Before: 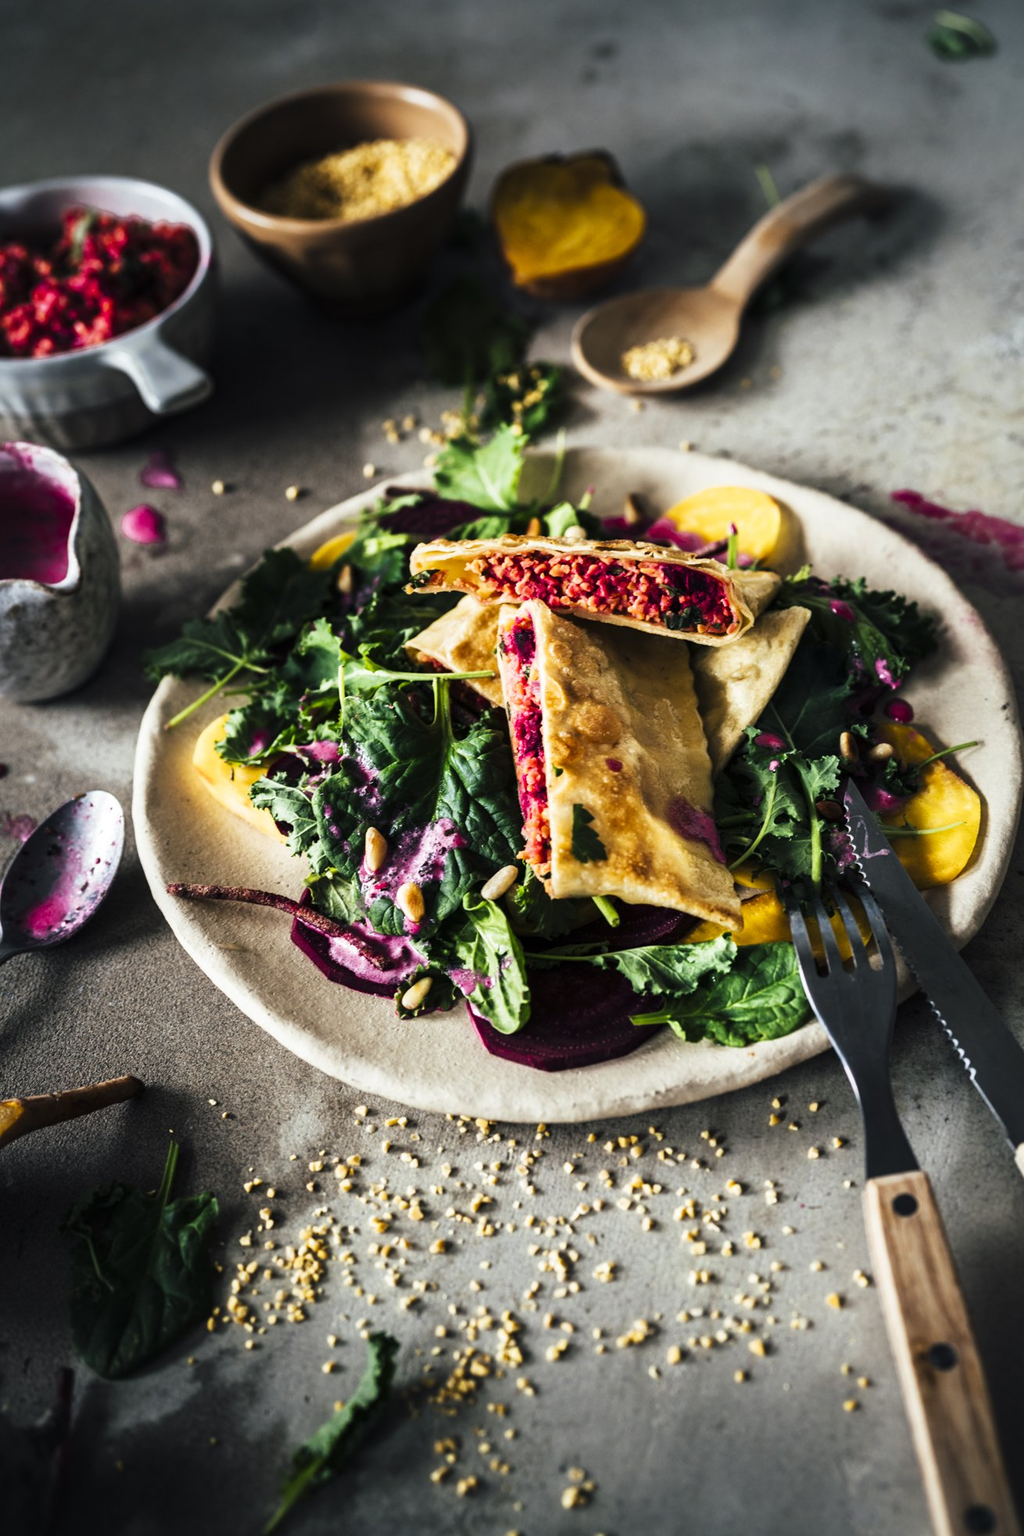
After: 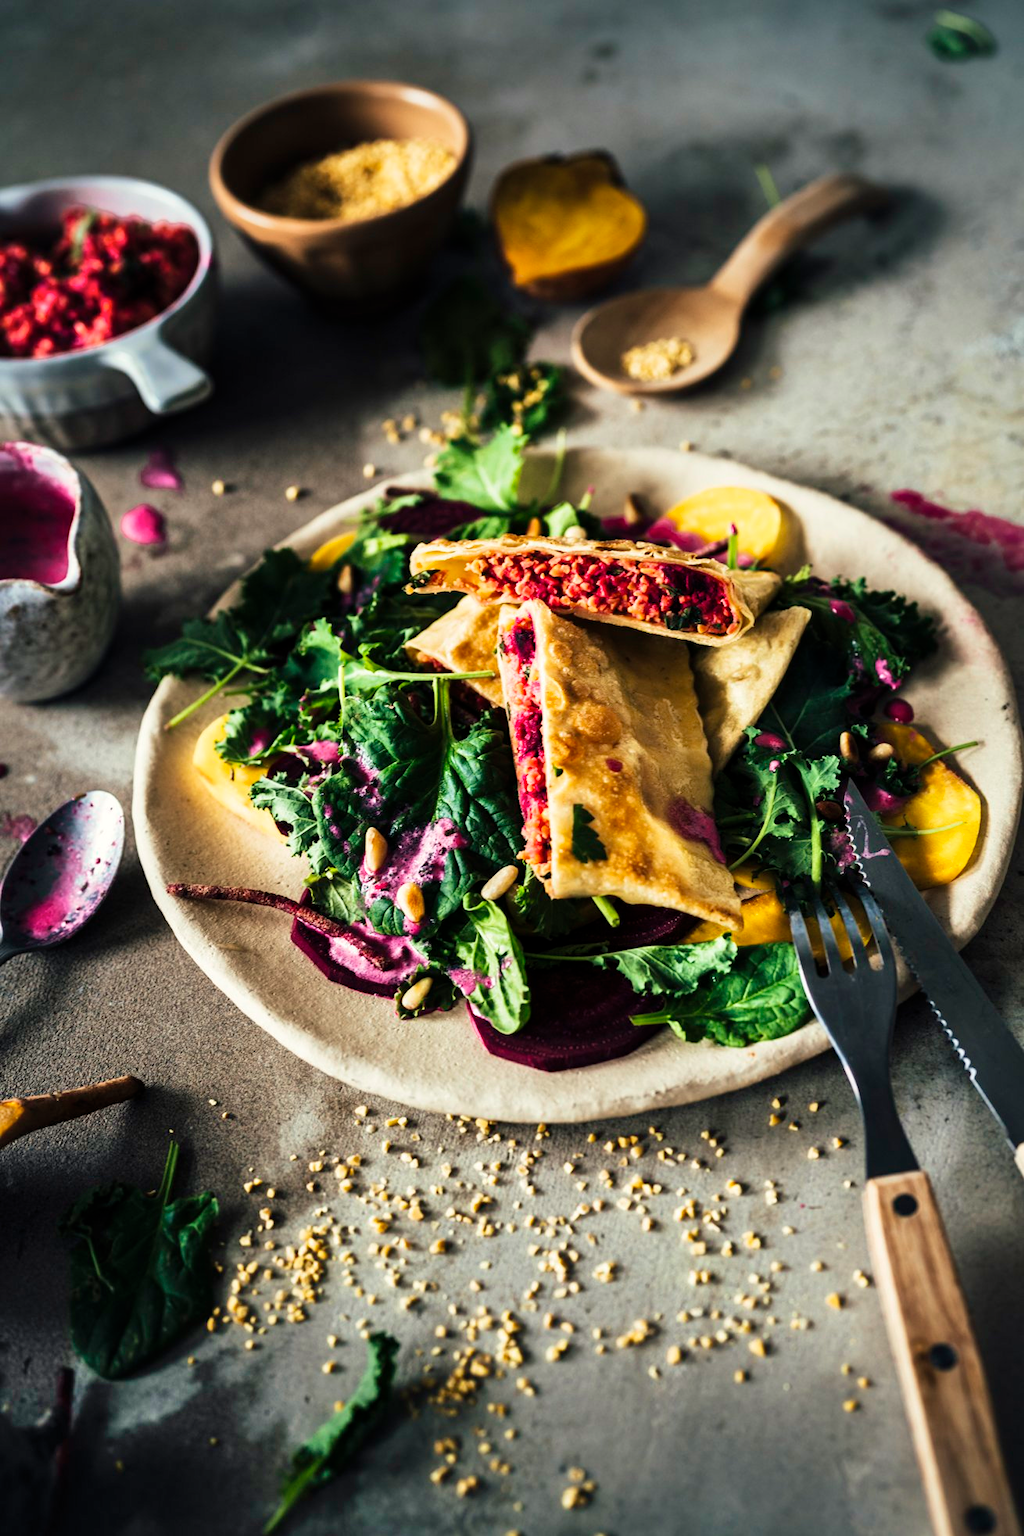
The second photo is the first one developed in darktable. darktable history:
velvia: on, module defaults
shadows and highlights: low approximation 0.01, soften with gaussian
color correction: highlights b* 3.05
